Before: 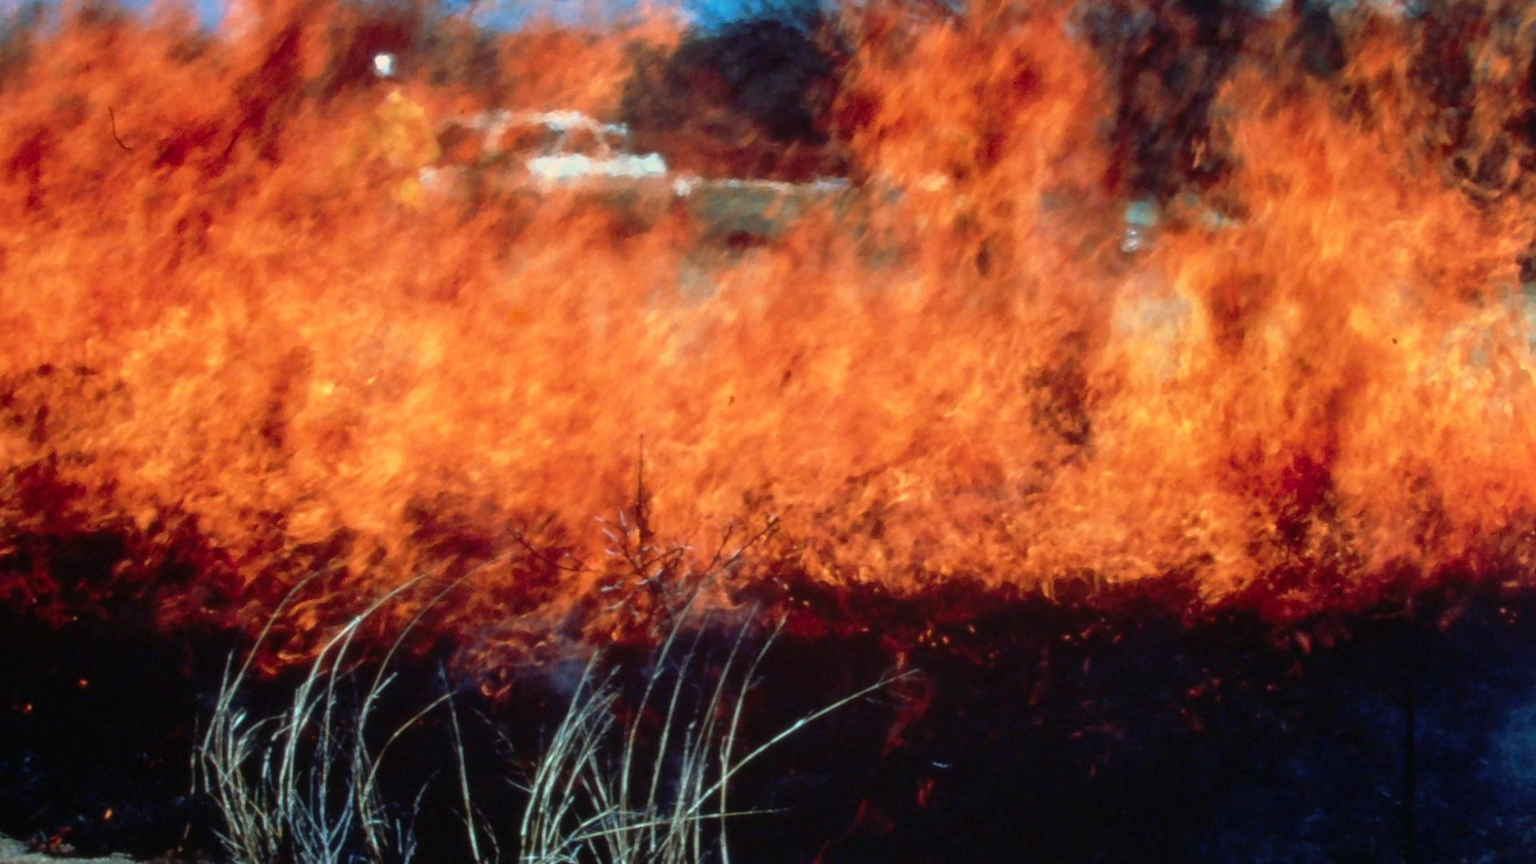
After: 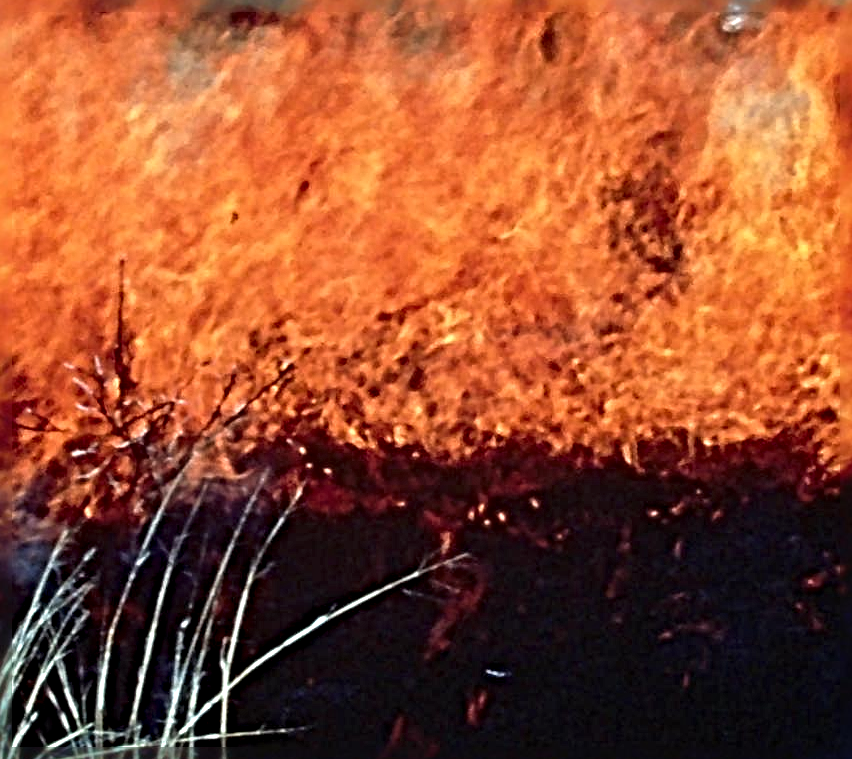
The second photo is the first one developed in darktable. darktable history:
crop: left 35.432%, top 26.233%, right 20.145%, bottom 3.432%
sharpen: radius 6.3, amount 1.8, threshold 0
